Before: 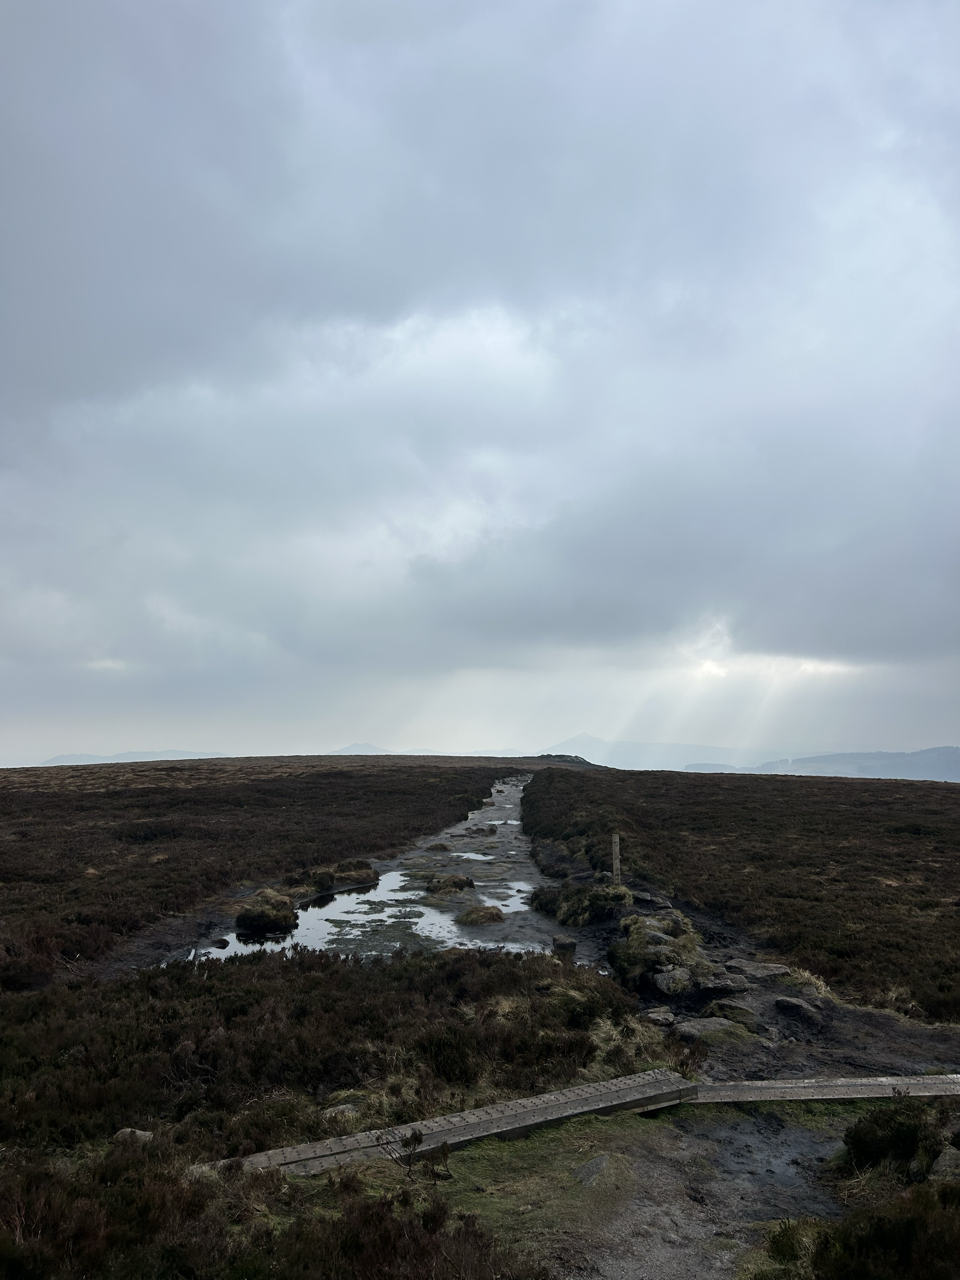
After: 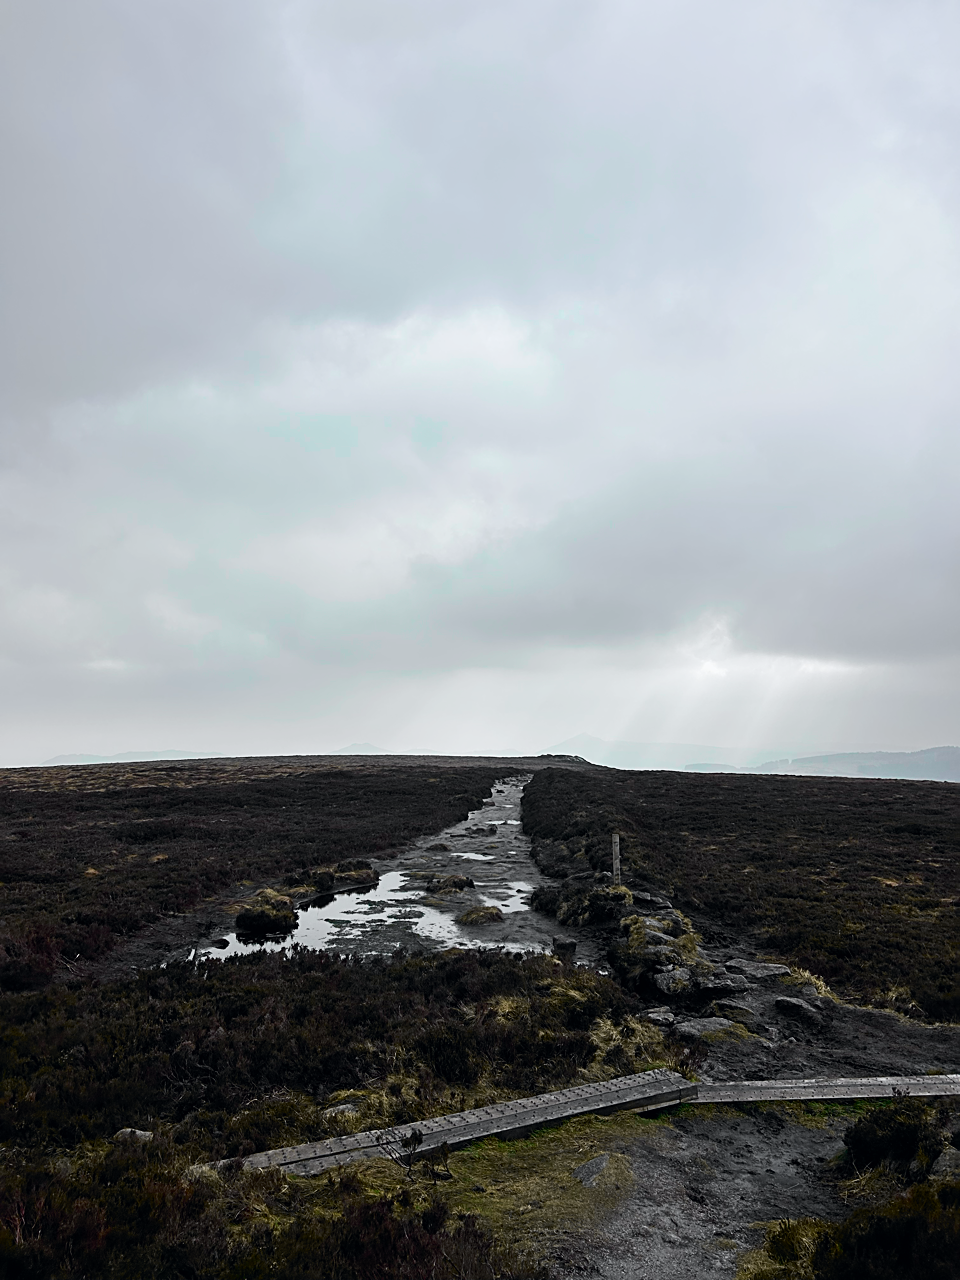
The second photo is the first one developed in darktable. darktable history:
sharpen: on, module defaults
tone curve: curves: ch0 [(0, 0) (0.071, 0.047) (0.266, 0.26) (0.491, 0.552) (0.753, 0.818) (1, 0.983)]; ch1 [(0, 0) (0.346, 0.307) (0.408, 0.369) (0.463, 0.443) (0.482, 0.493) (0.502, 0.5) (0.517, 0.518) (0.546, 0.576) (0.588, 0.643) (0.651, 0.709) (1, 1)]; ch2 [(0, 0) (0.346, 0.34) (0.434, 0.46) (0.485, 0.494) (0.5, 0.494) (0.517, 0.503) (0.535, 0.545) (0.583, 0.634) (0.625, 0.686) (1, 1)], color space Lab, independent channels, preserve colors none
